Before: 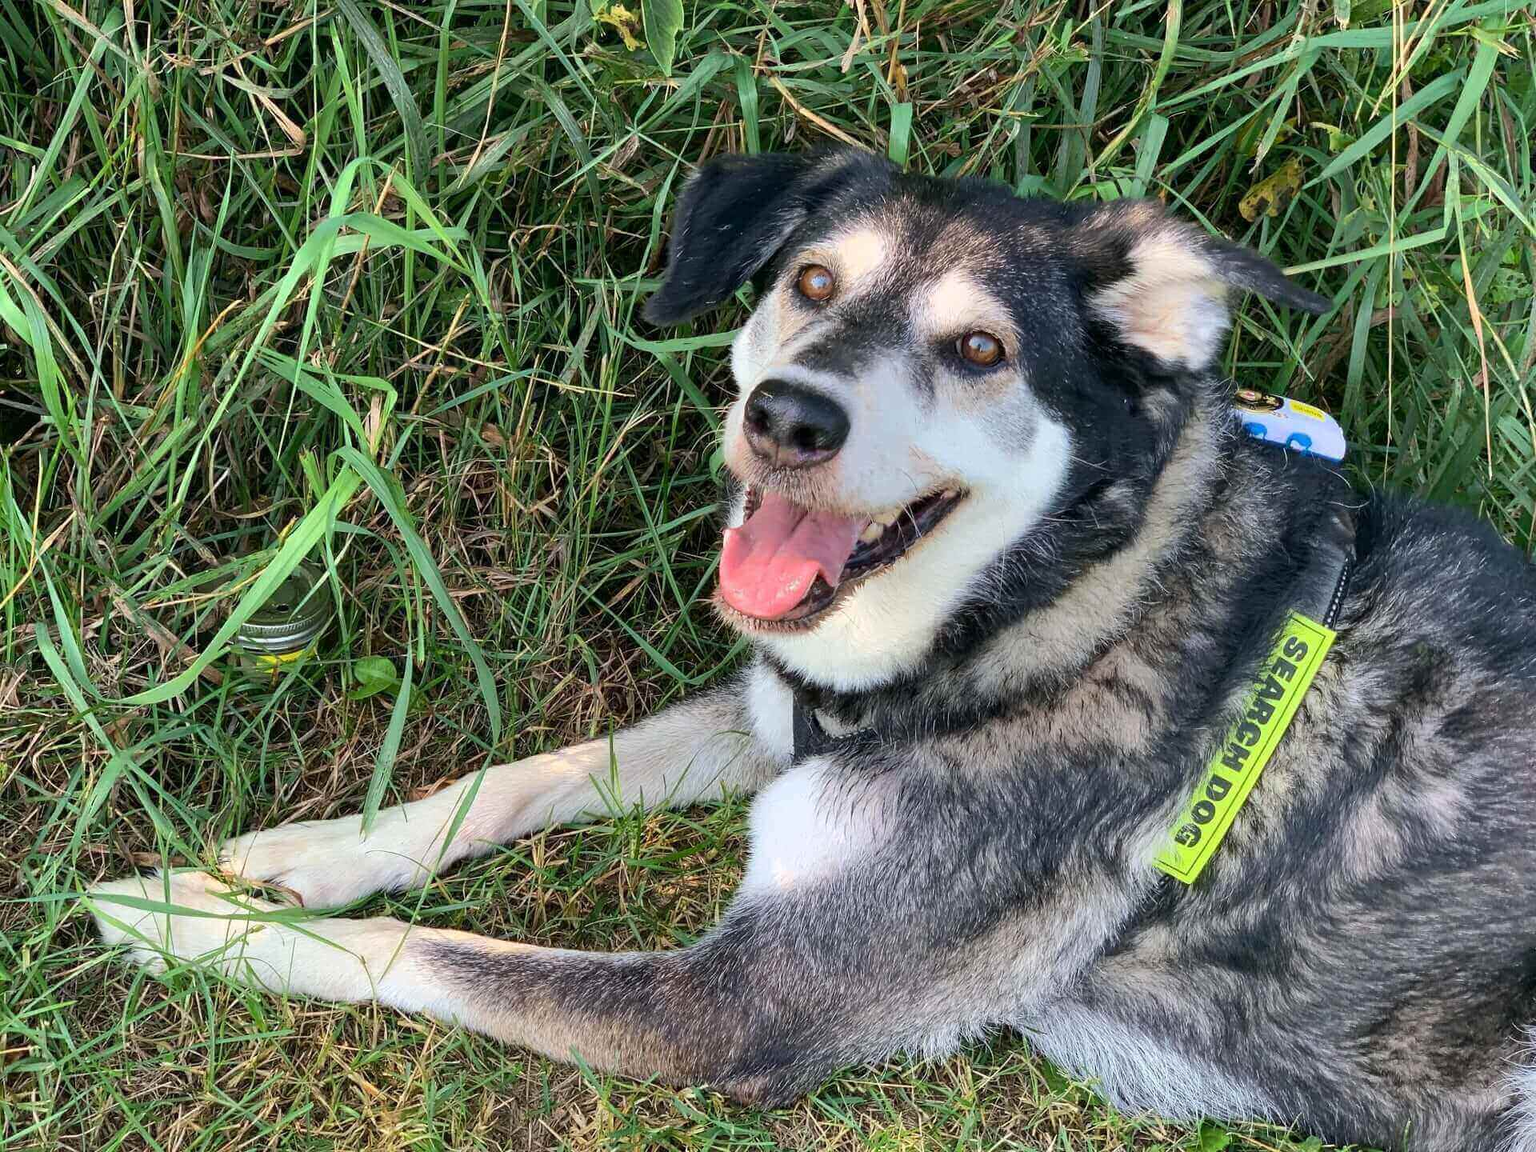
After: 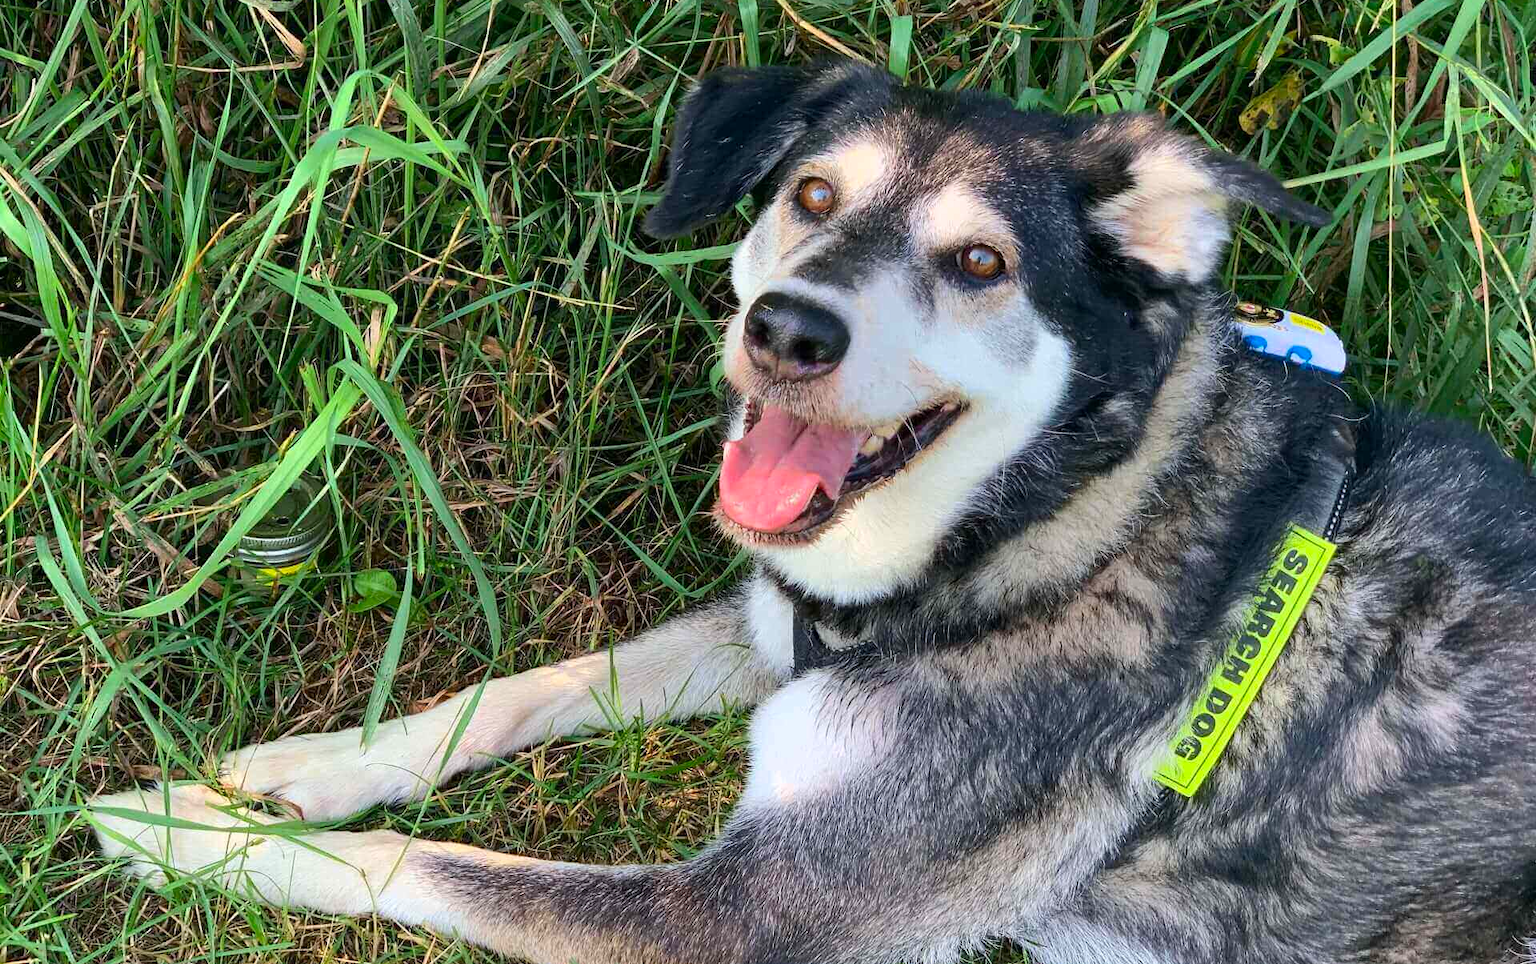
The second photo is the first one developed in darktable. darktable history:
contrast brightness saturation: contrast 0.08, saturation 0.2
crop: top 7.625%, bottom 8.027%
